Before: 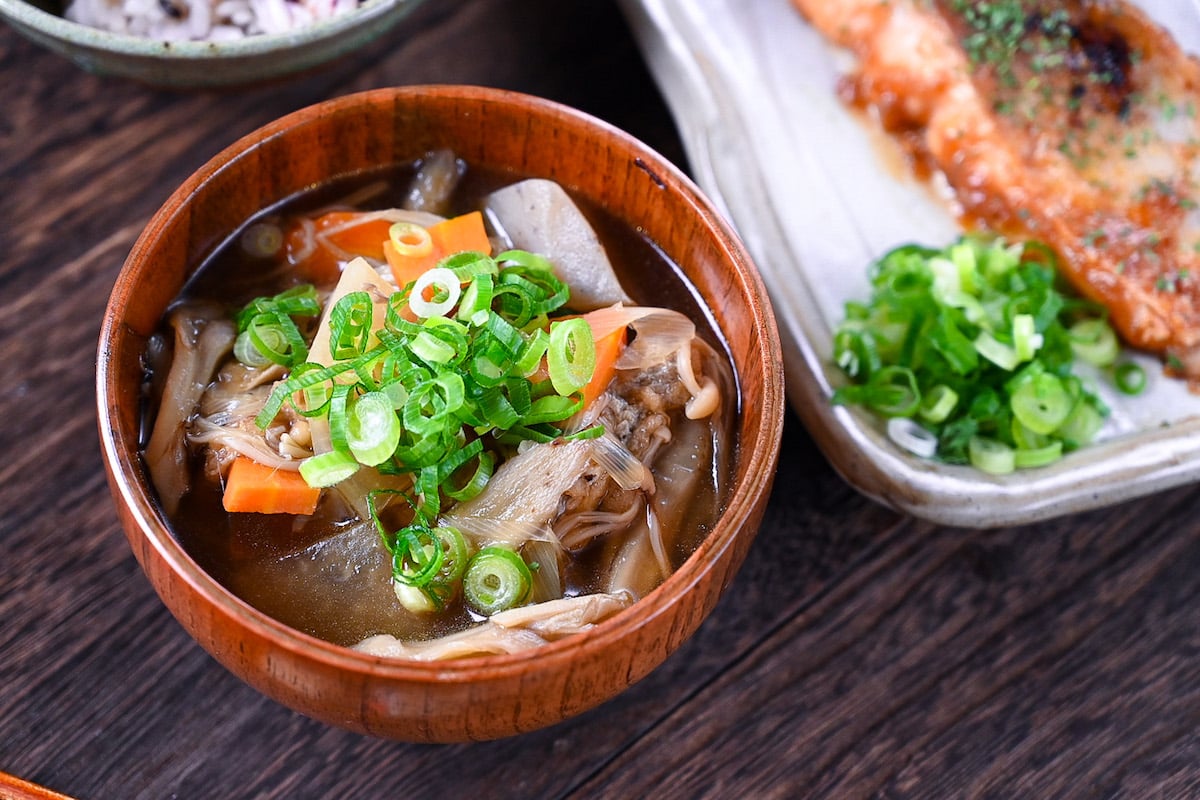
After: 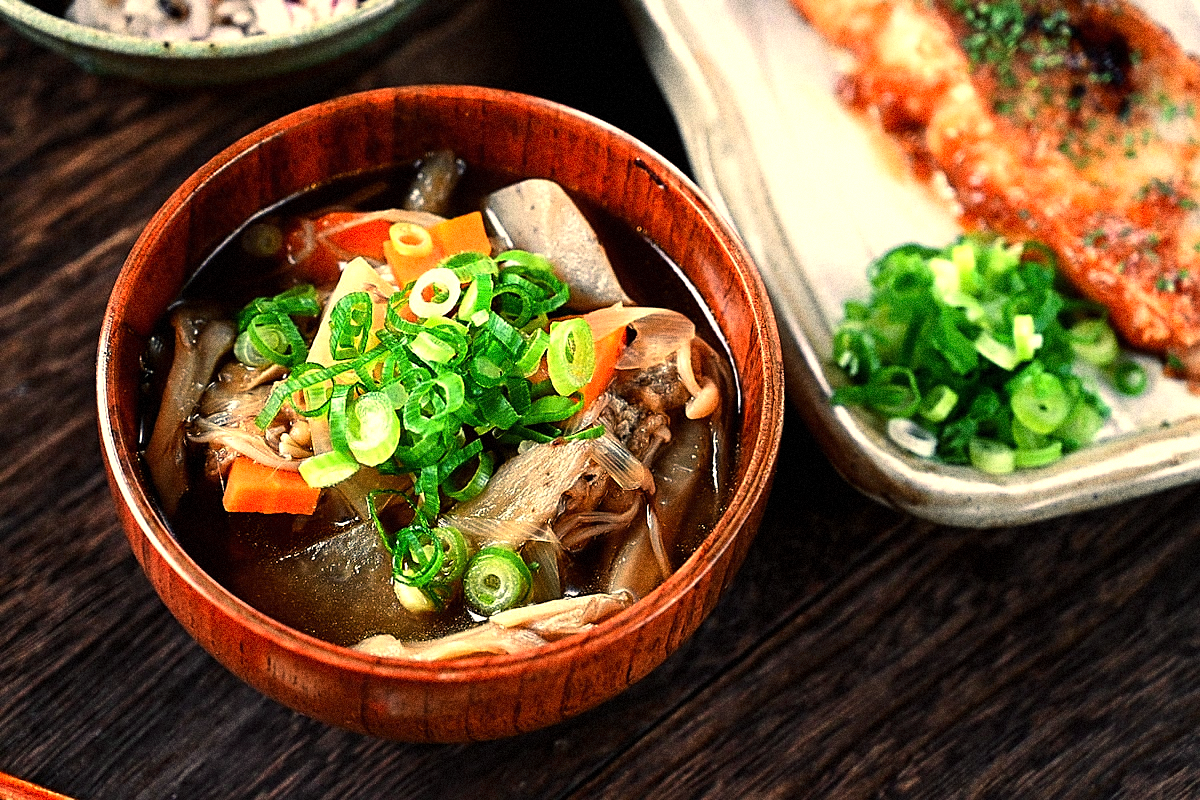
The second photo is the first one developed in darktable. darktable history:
color balance: mode lift, gamma, gain (sRGB), lift [1.014, 0.966, 0.918, 0.87], gamma [0.86, 0.734, 0.918, 0.976], gain [1.063, 1.13, 1.063, 0.86]
sharpen: on, module defaults
grain: coarseness 14.49 ISO, strength 48.04%, mid-tones bias 35%
